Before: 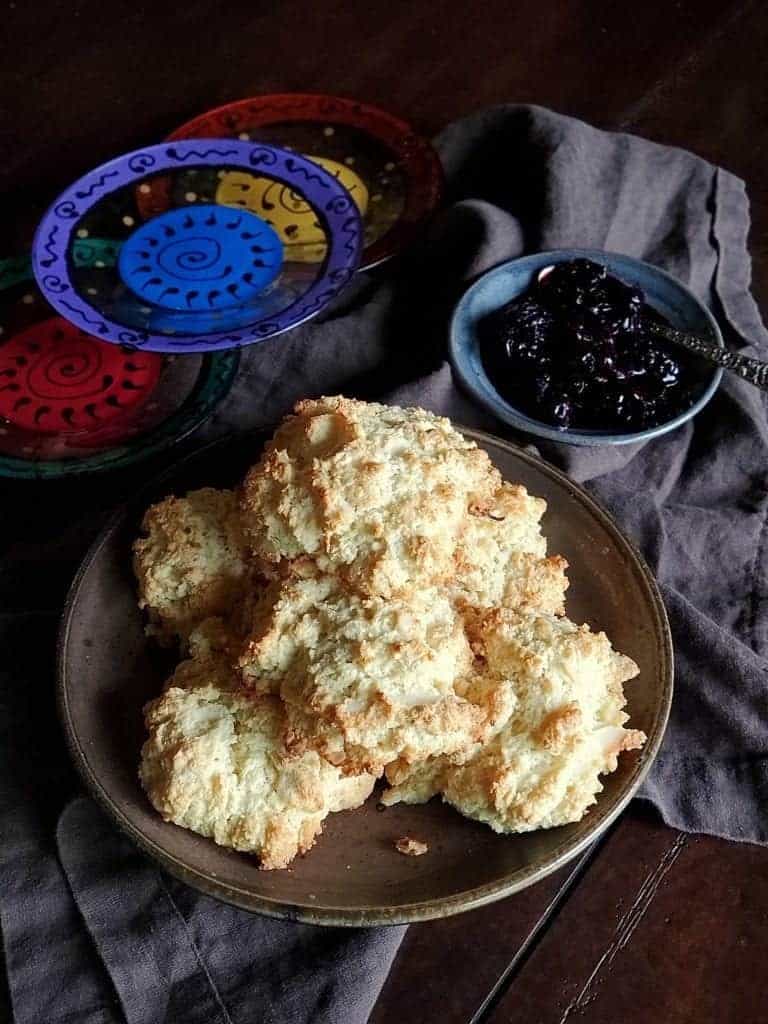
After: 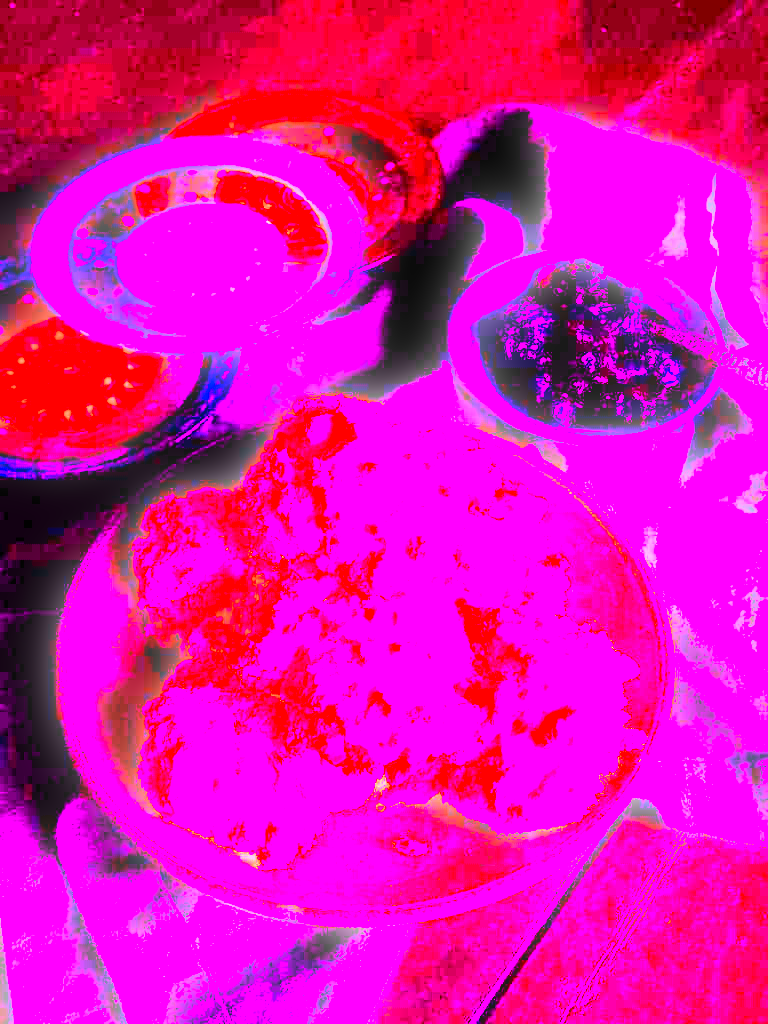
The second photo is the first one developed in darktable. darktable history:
white balance: red 8, blue 8
shadows and highlights: shadows 29.61, highlights -30.47, low approximation 0.01, soften with gaussian
bloom: size 5%, threshold 95%, strength 15%
color correction: saturation 1.34
